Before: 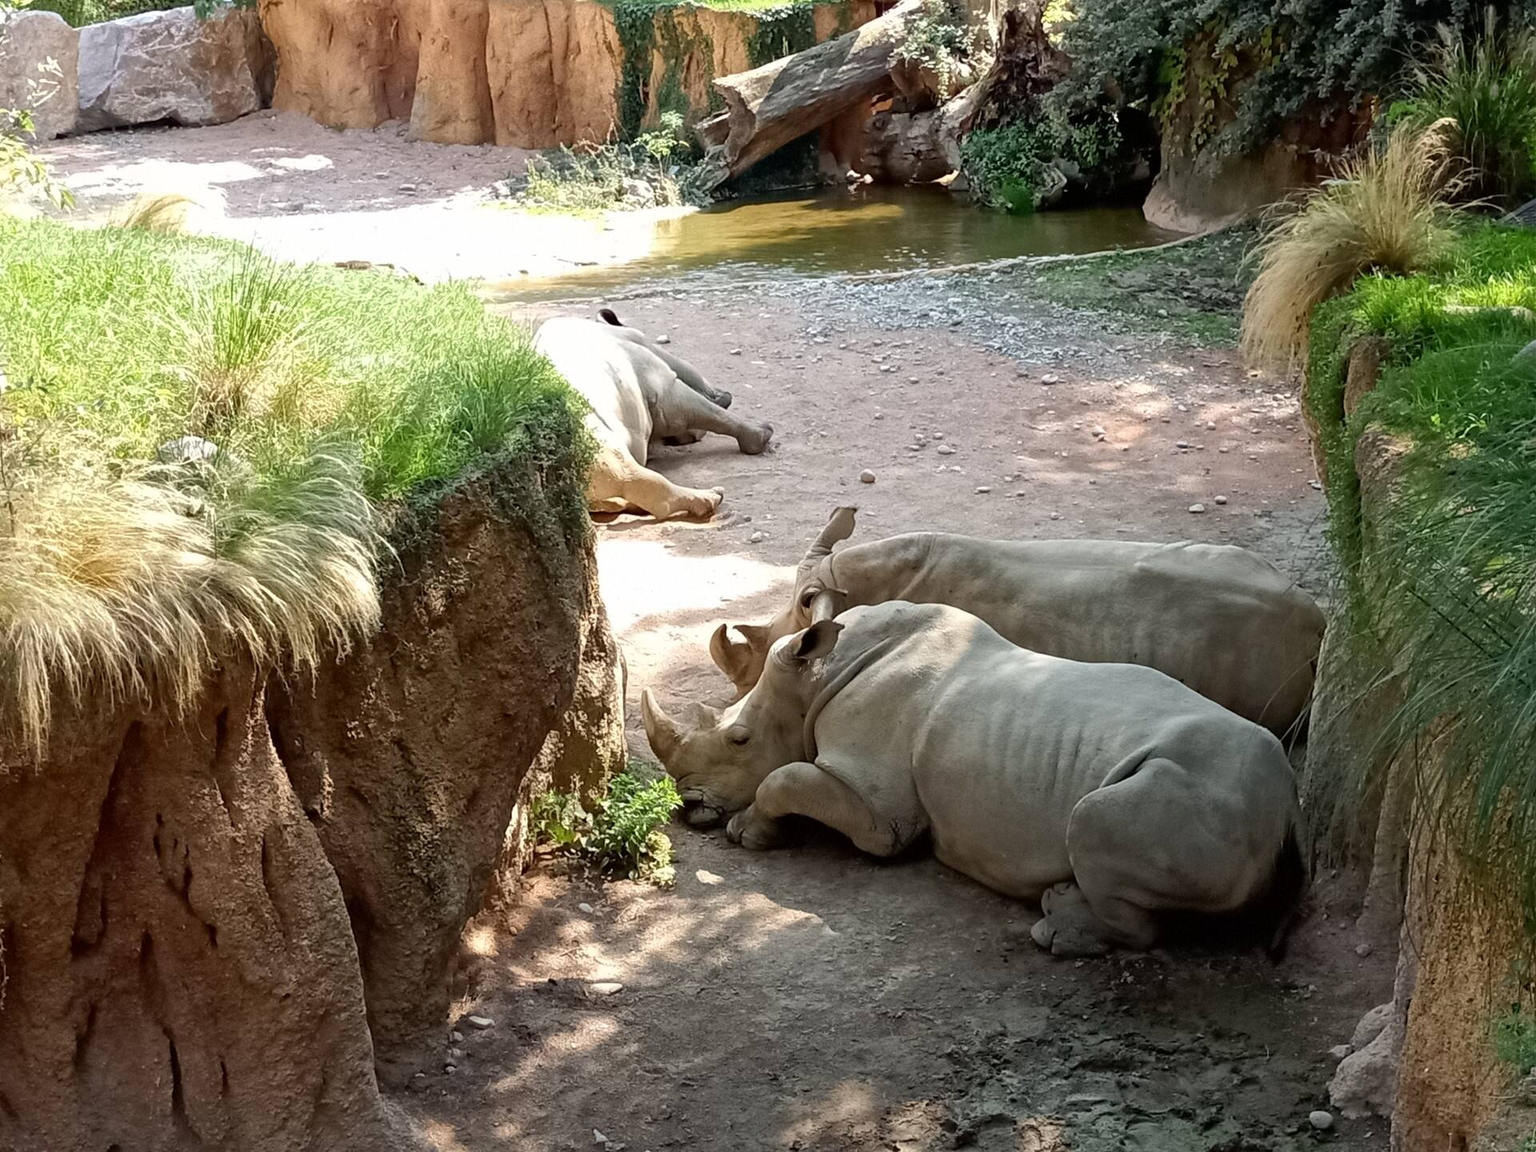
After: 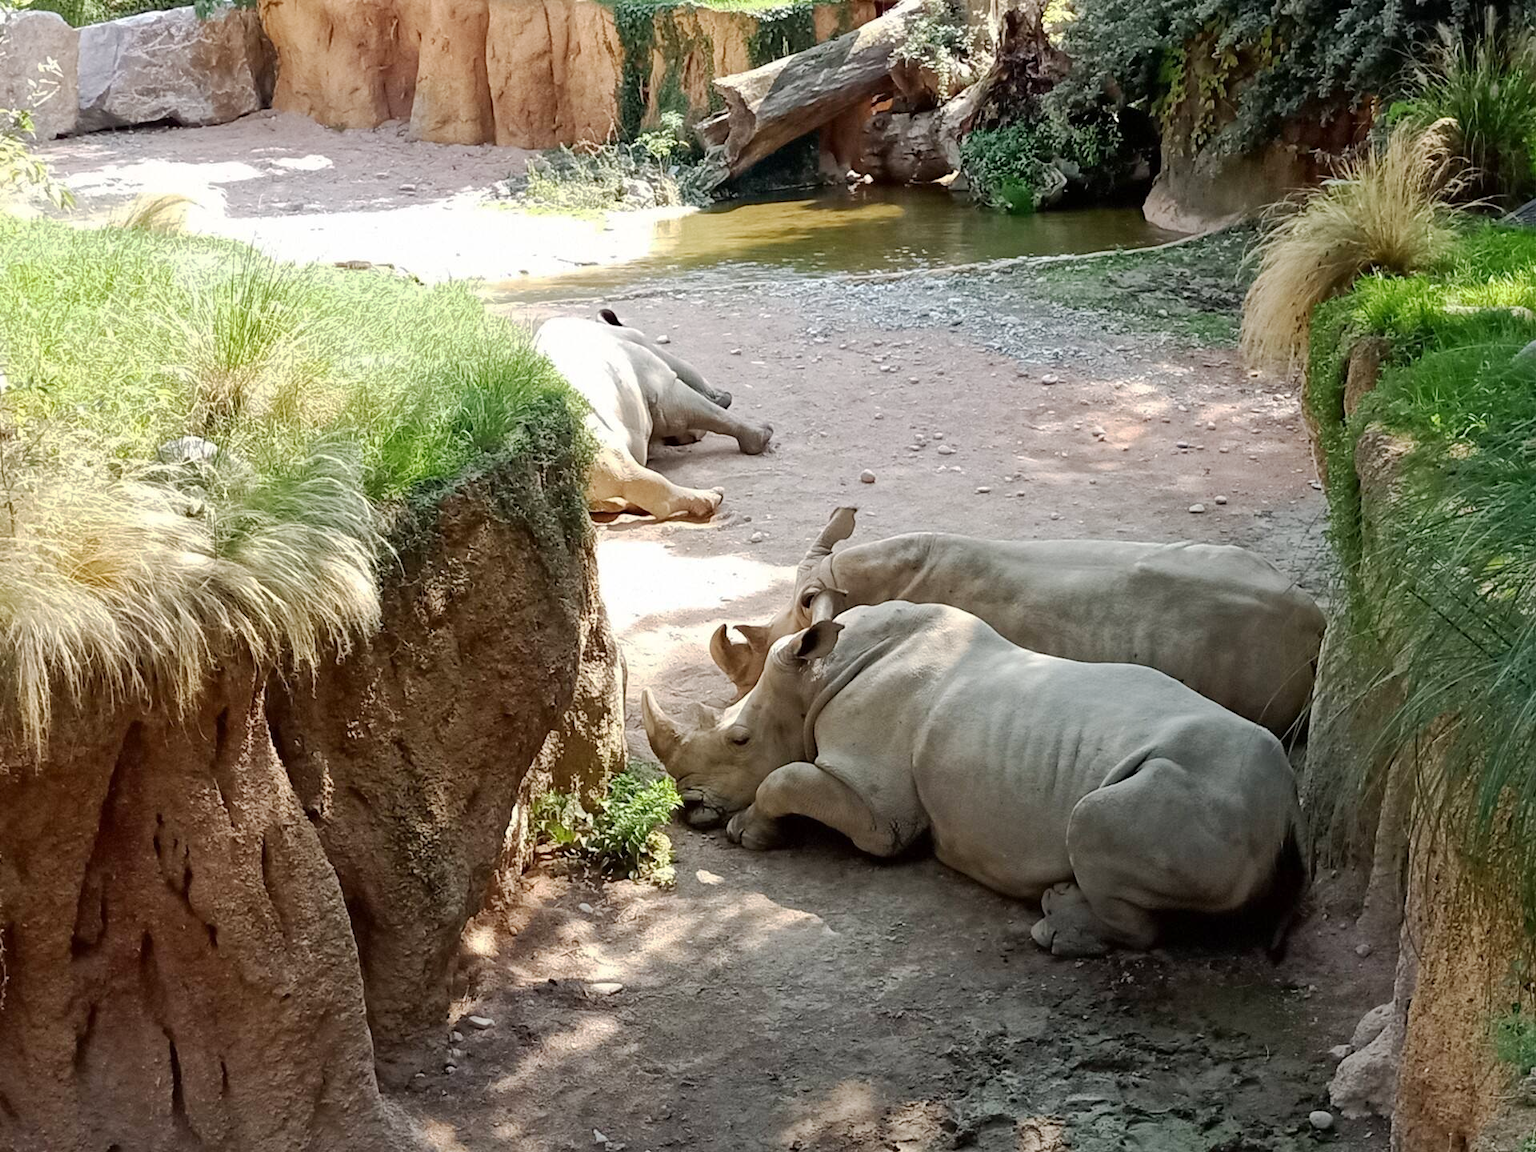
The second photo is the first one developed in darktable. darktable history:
base curve: curves: ch0 [(0, 0) (0.262, 0.32) (0.722, 0.705) (1, 1)], preserve colors none
